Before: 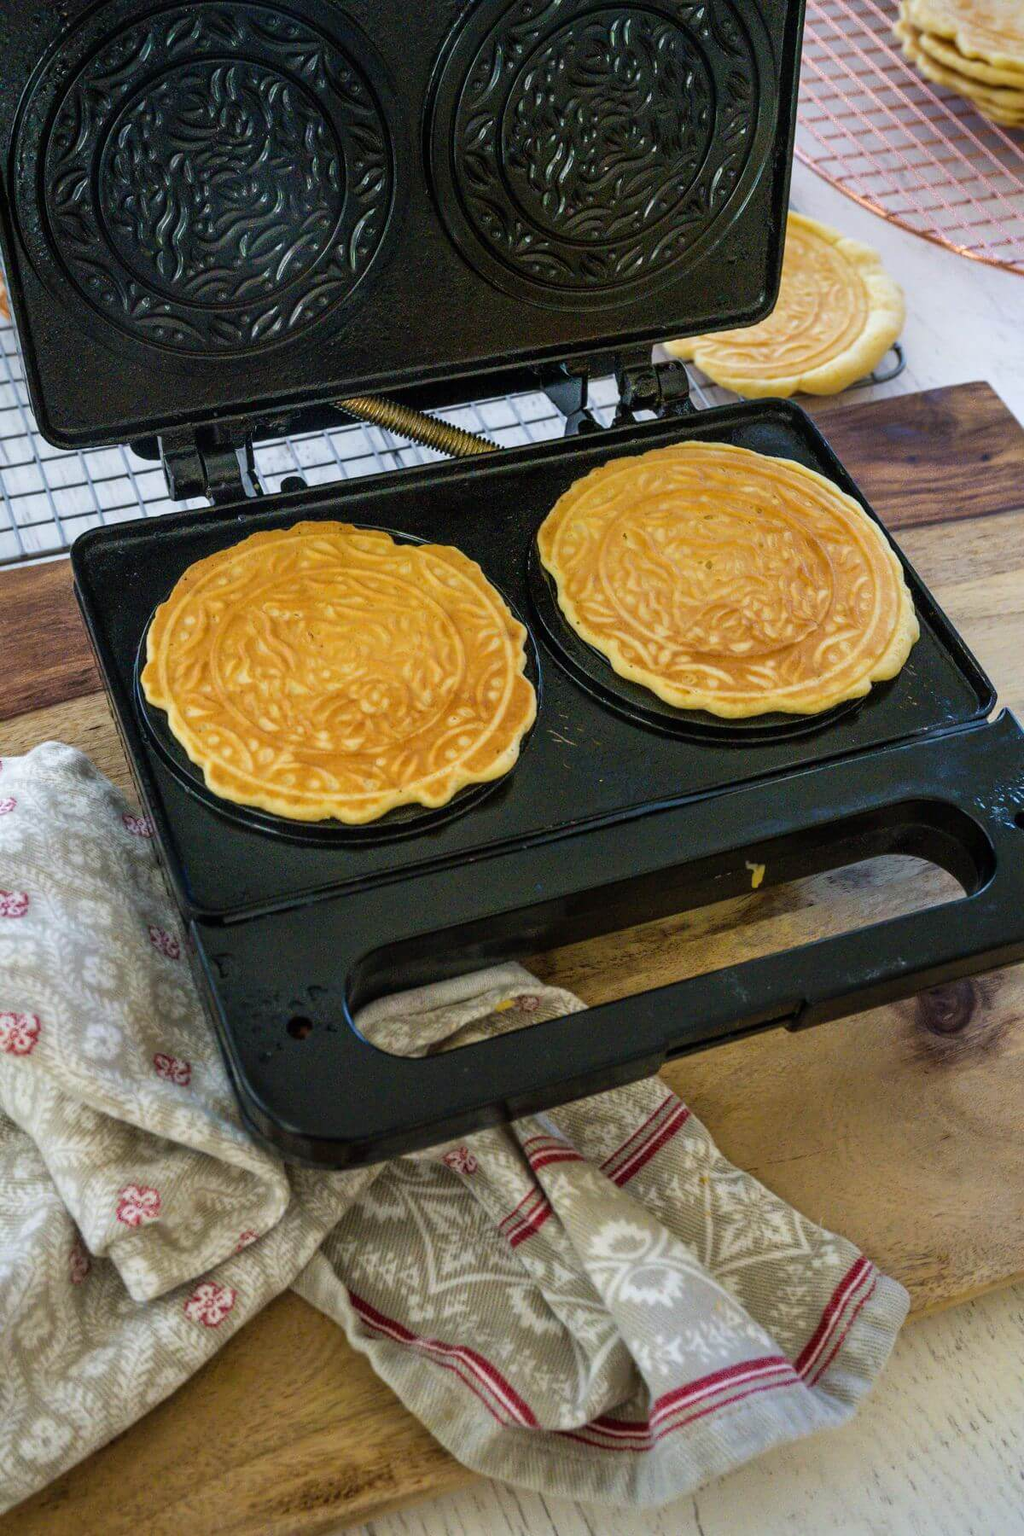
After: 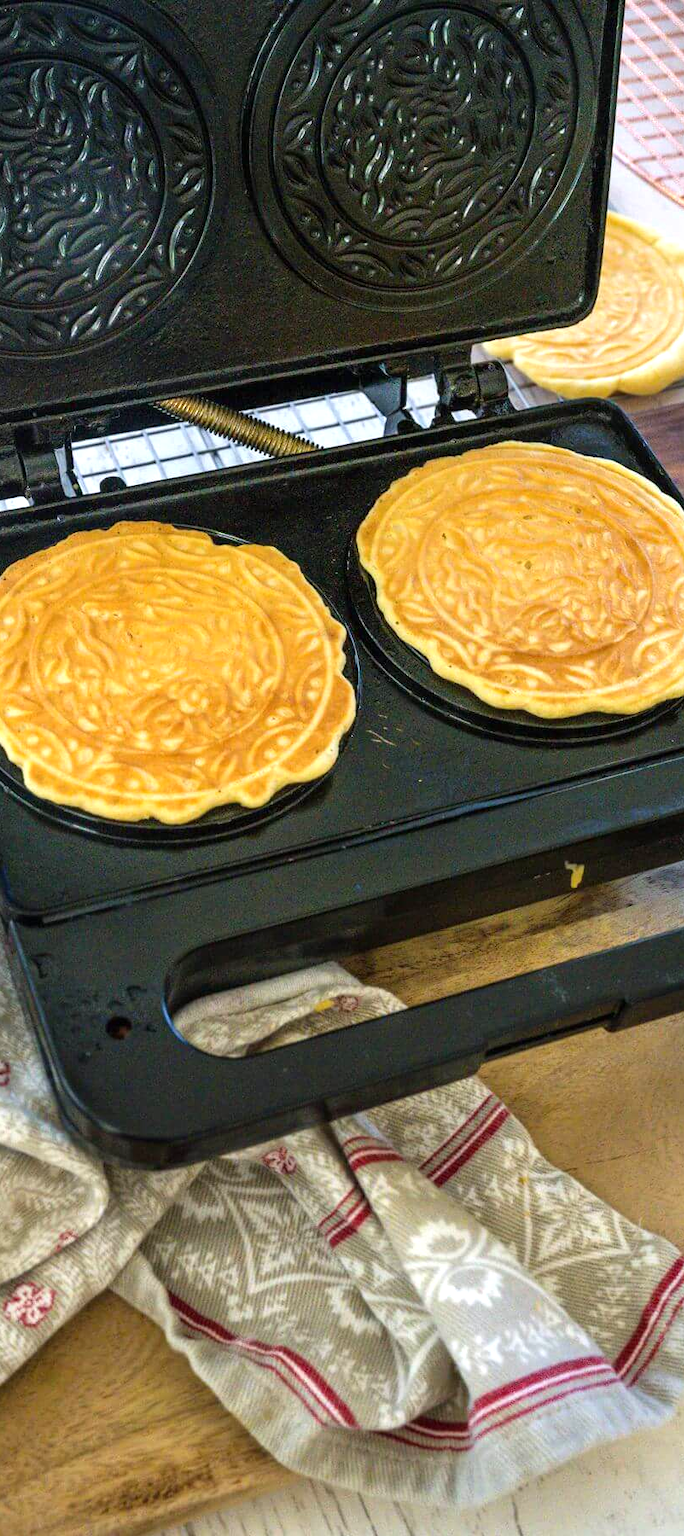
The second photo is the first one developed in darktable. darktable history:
exposure: exposure 0.657 EV, compensate highlight preservation false
crop and rotate: left 17.732%, right 15.423%
